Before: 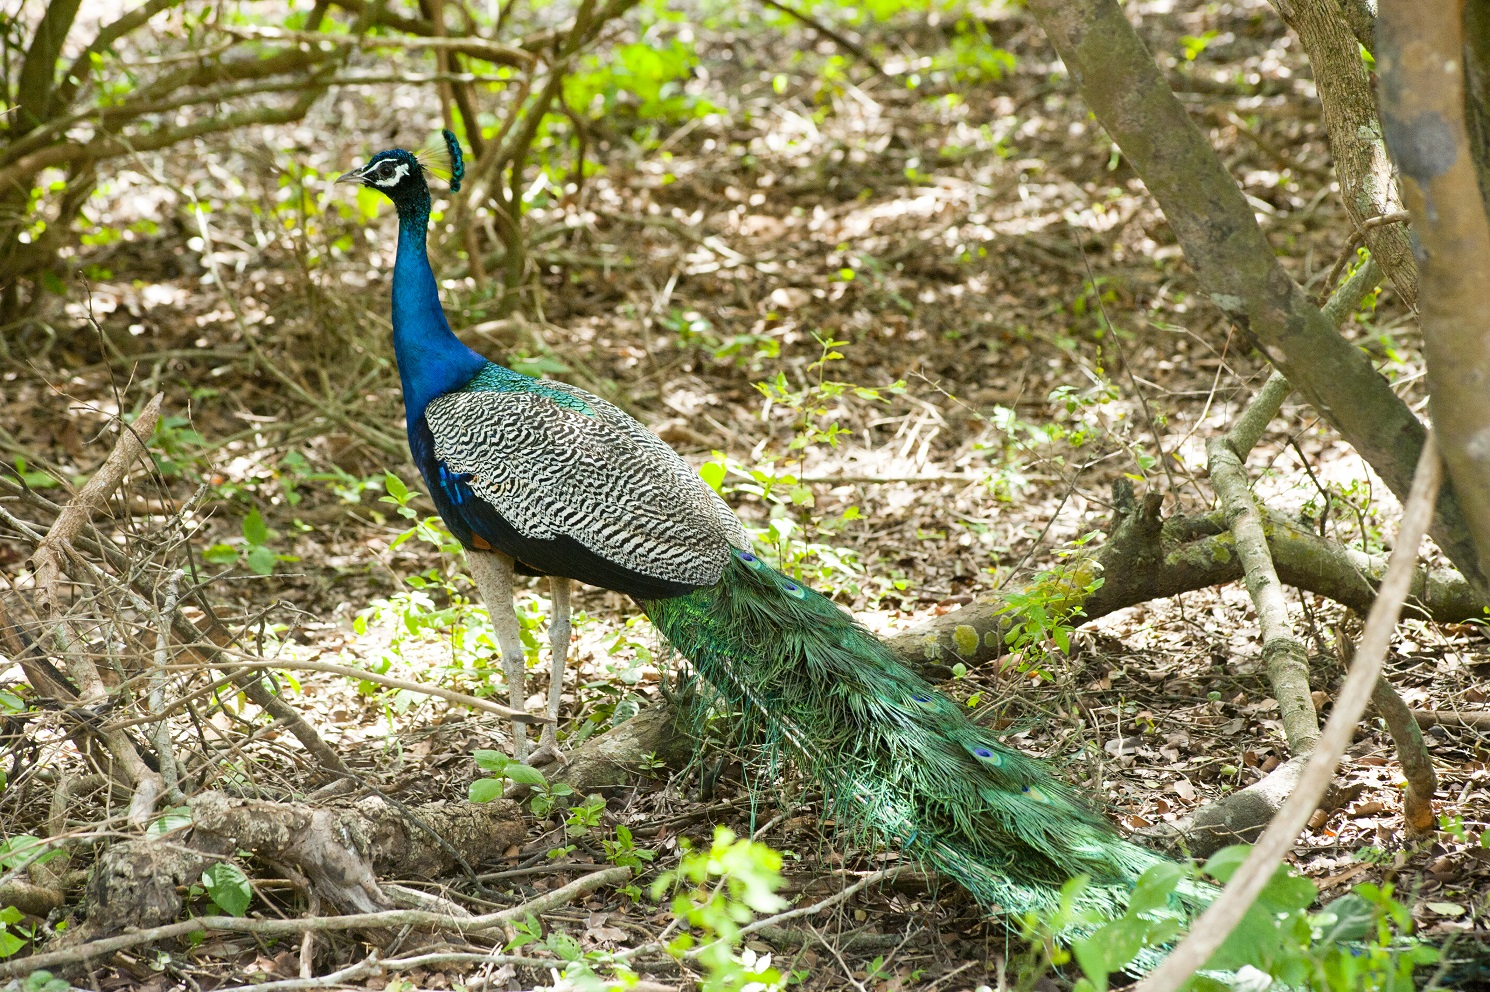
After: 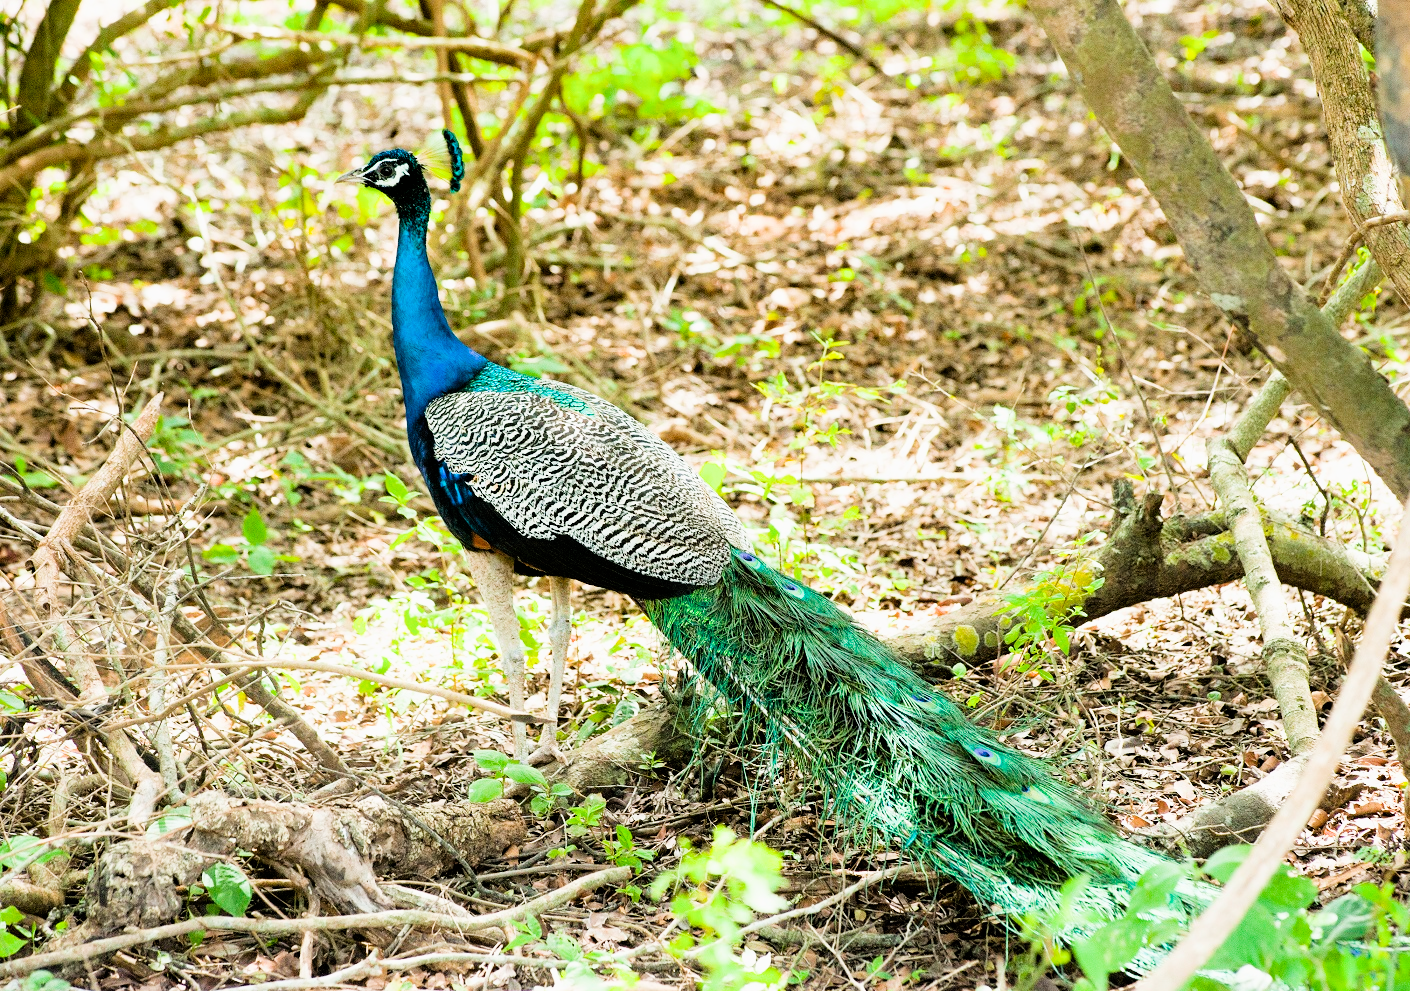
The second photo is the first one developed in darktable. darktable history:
filmic rgb: black relative exposure -5.02 EV, white relative exposure 3.97 EV, hardness 2.9, contrast 1.297, highlights saturation mix -31.24%, iterations of high-quality reconstruction 0
crop and rotate: left 0%, right 5.304%
exposure: exposure 1 EV, compensate exposure bias true, compensate highlight preservation false
